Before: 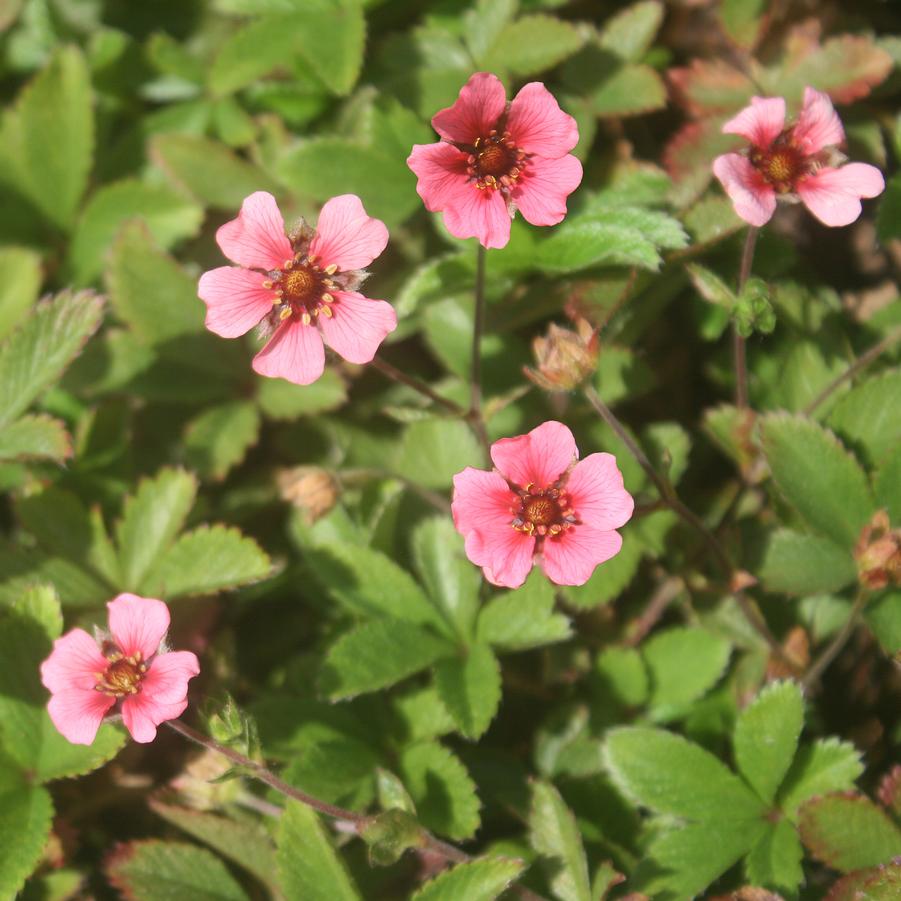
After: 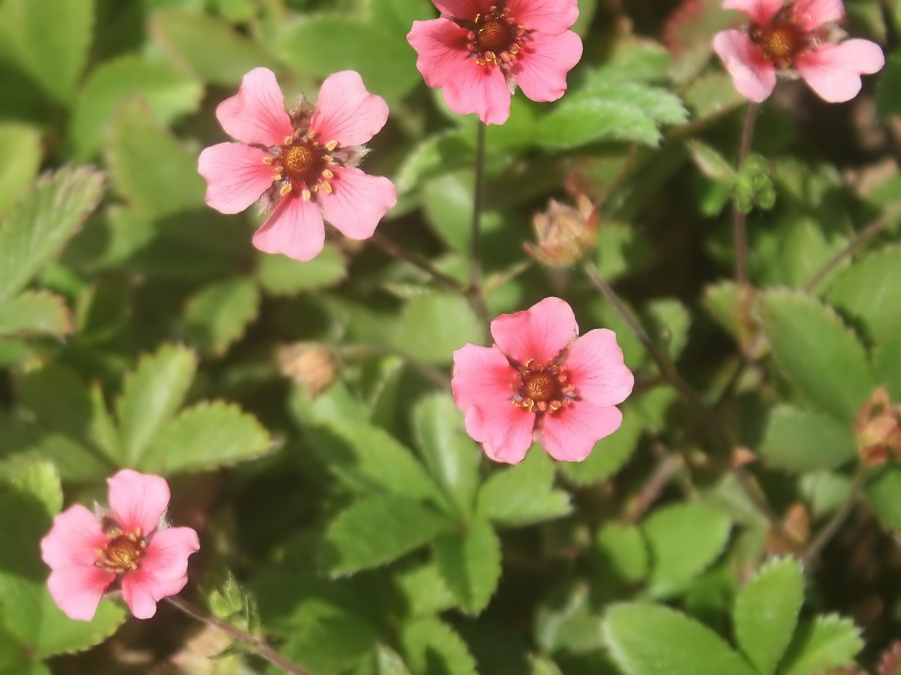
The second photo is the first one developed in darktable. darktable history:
crop: top 13.819%, bottom 11.169%
contrast equalizer: octaves 7, y [[0.5 ×6], [0.5 ×6], [0.5 ×6], [0, 0.033, 0.067, 0.1, 0.133, 0.167], [0, 0.05, 0.1, 0.15, 0.2, 0.25]]
